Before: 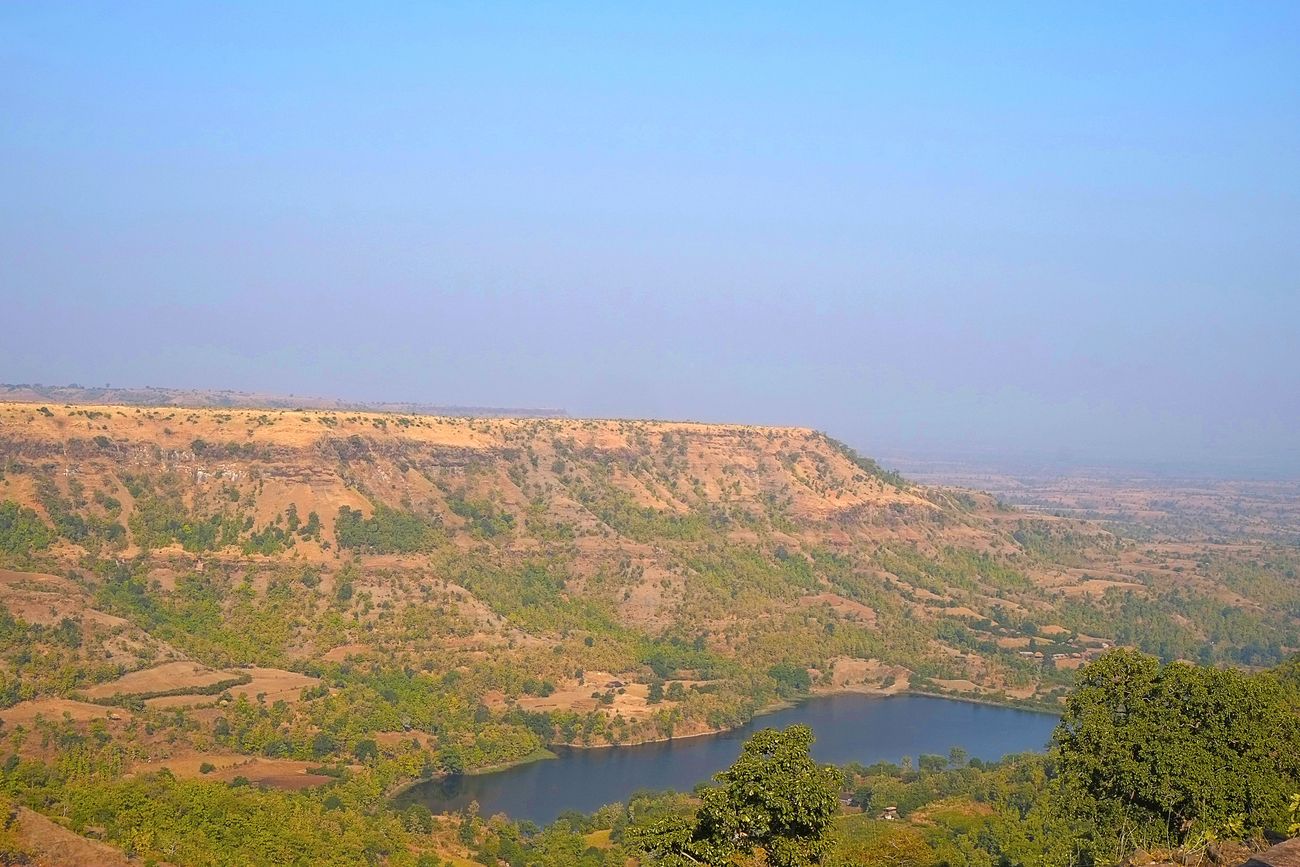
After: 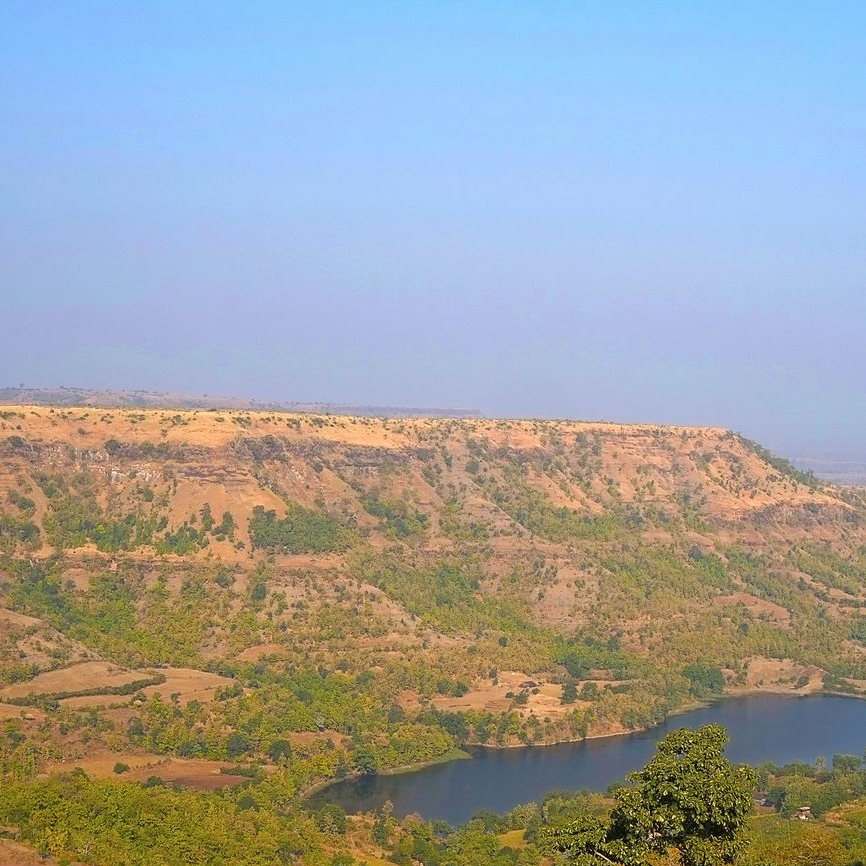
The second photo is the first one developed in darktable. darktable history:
crop and rotate: left 6.617%, right 26.717%
exposure: exposure -0.01 EV, compensate highlight preservation false
